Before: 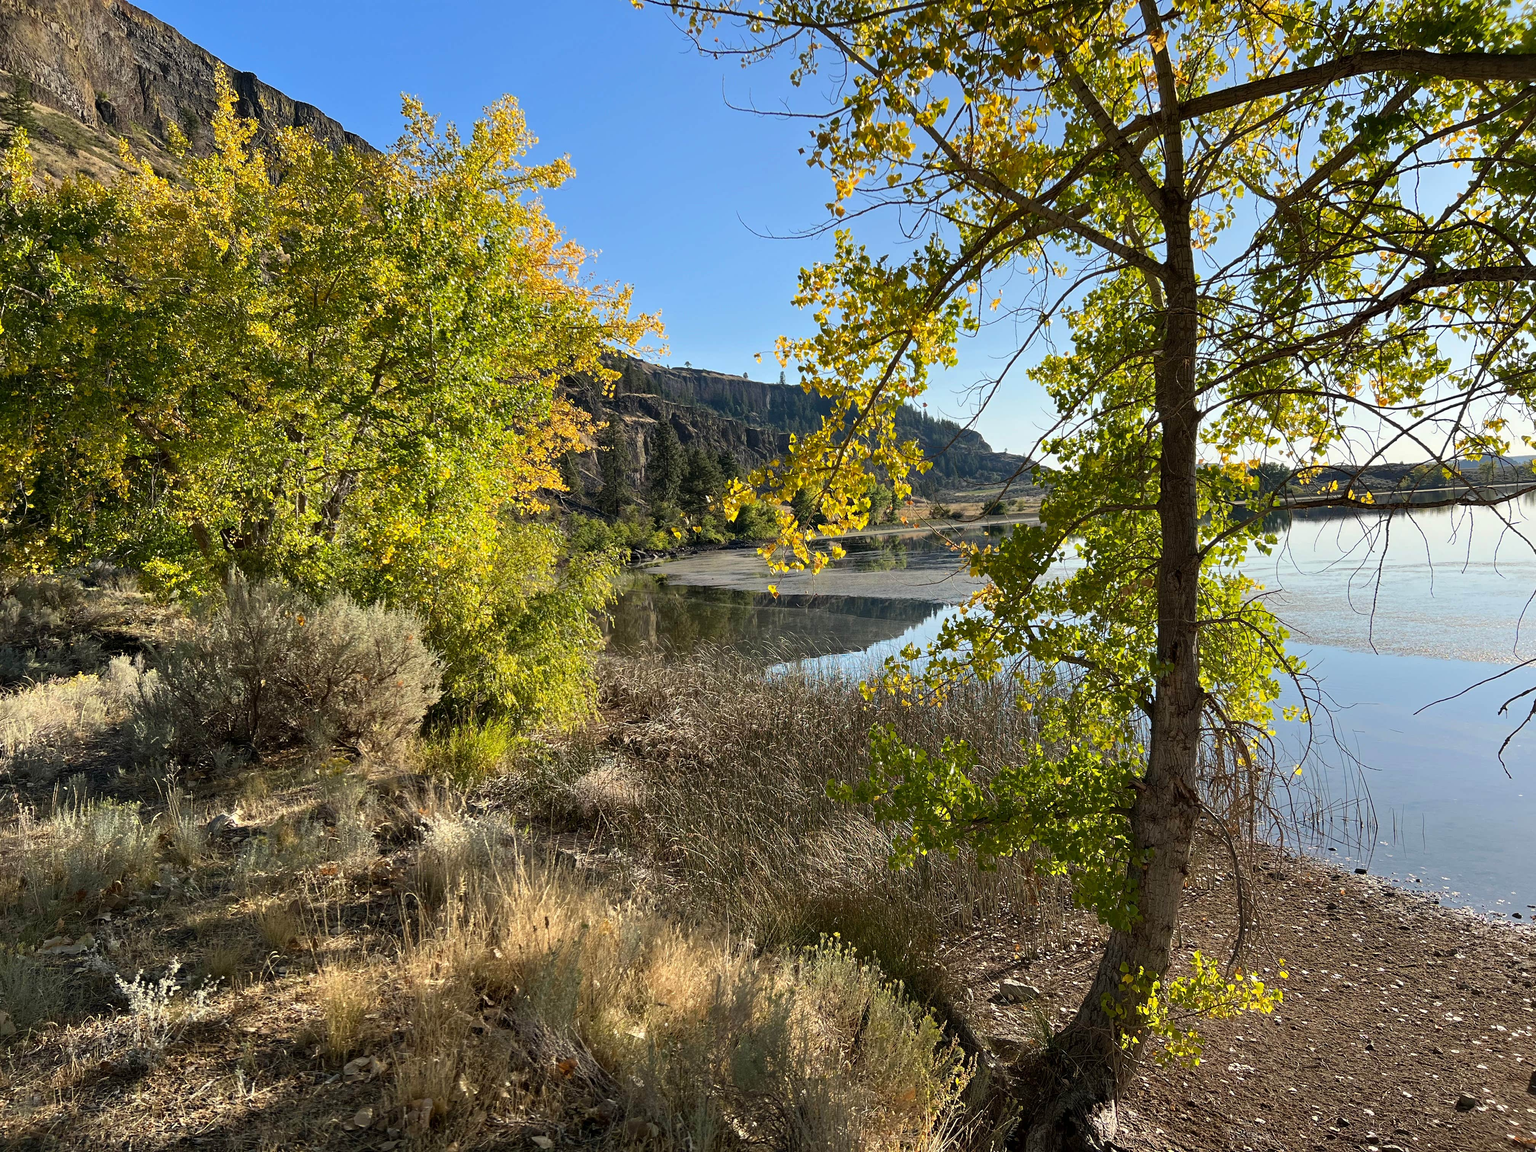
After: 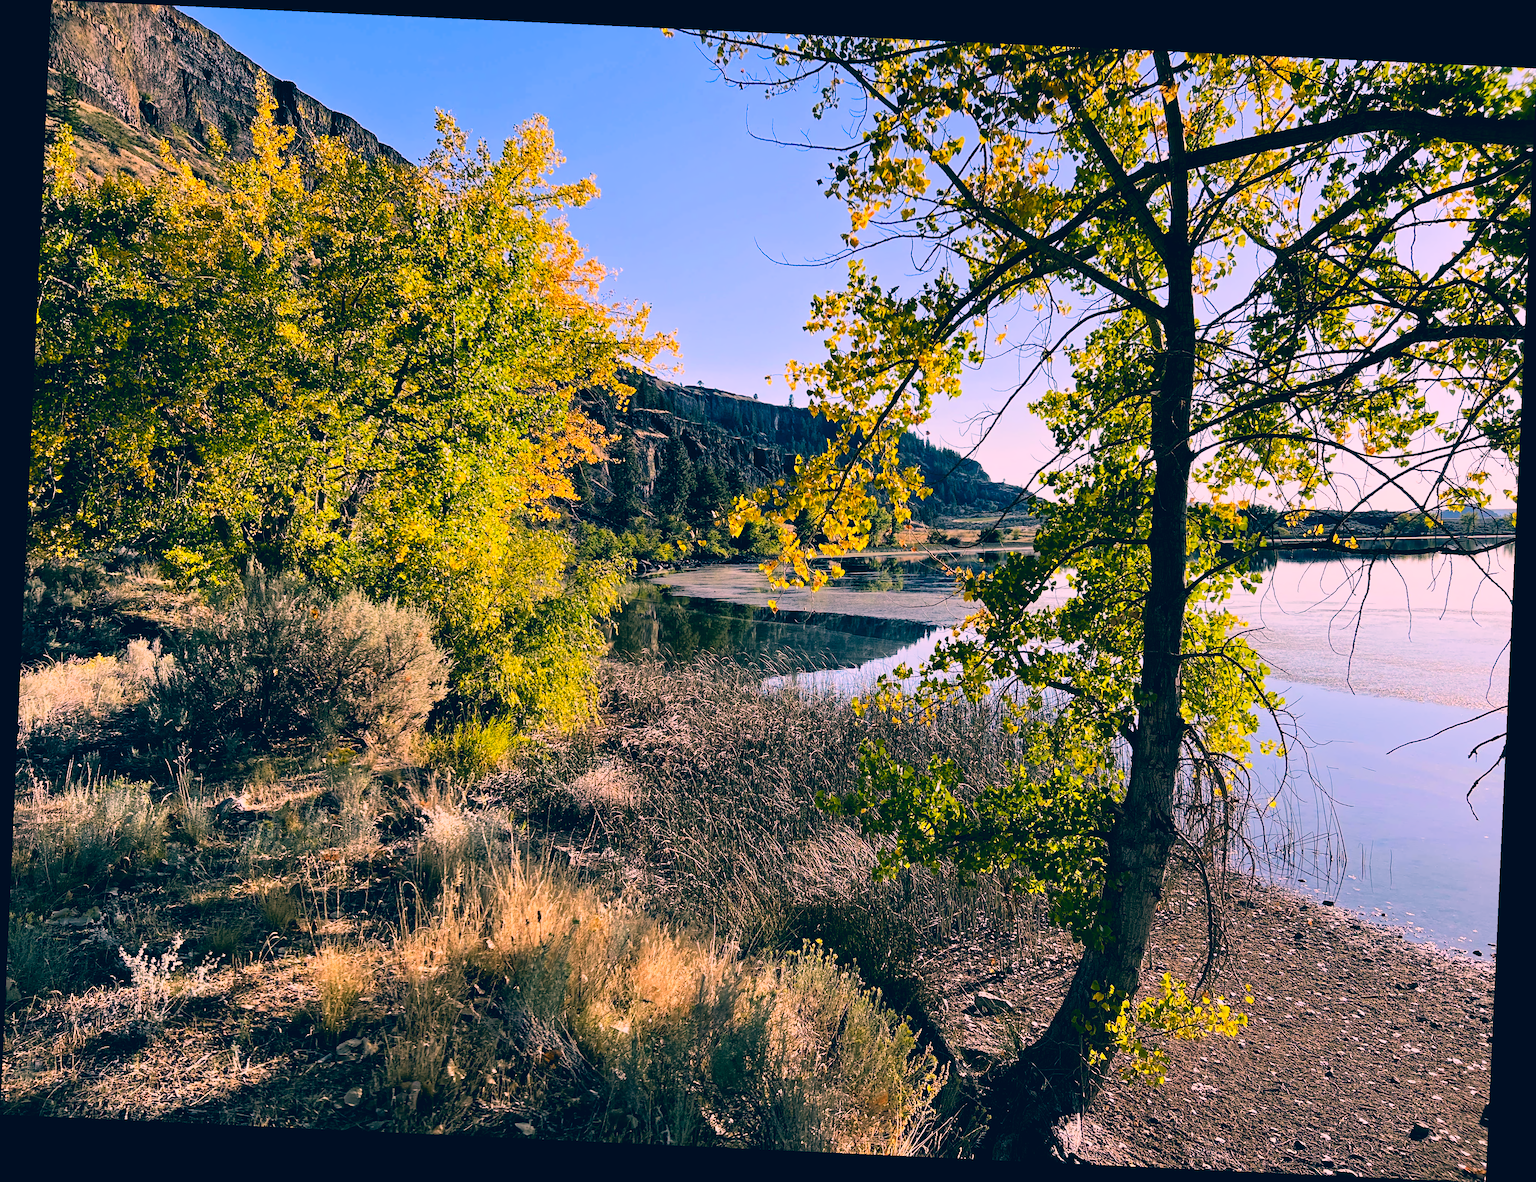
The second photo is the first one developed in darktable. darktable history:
exposure: exposure 0.129 EV, compensate highlight preservation false
color correction: highlights a* 17.44, highlights b* 0.249, shadows a* -14.97, shadows b* -14.52, saturation 1.46
contrast equalizer: octaves 7, y [[0.5, 0.542, 0.583, 0.625, 0.667, 0.708], [0.5 ×6], [0.5 ×6], [0, 0.033, 0.067, 0.1, 0.133, 0.167], [0, 0.05, 0.1, 0.15, 0.2, 0.25]], mix 0.16
filmic rgb: black relative exposure -5.12 EV, white relative exposure 3.5 EV, threshold 3.02 EV, hardness 3.19, contrast 1.41, highlights saturation mix -48.56%, contrast in shadows safe, enable highlight reconstruction true
crop and rotate: angle -2.64°
